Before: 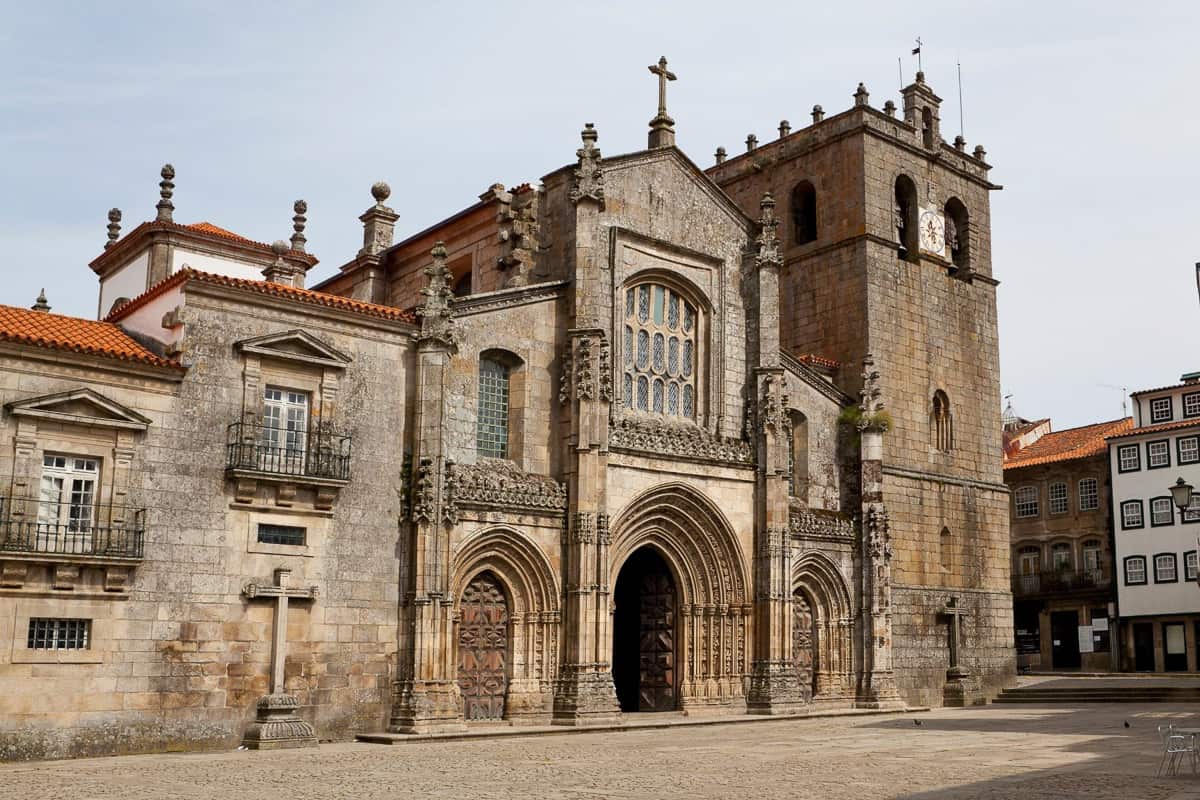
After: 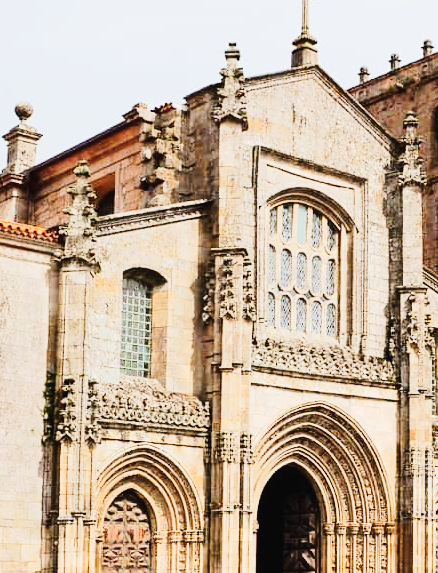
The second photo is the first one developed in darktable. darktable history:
tone equalizer: -7 EV 0.164 EV, -6 EV 0.577 EV, -5 EV 1.14 EV, -4 EV 1.31 EV, -3 EV 1.17 EV, -2 EV 0.6 EV, -1 EV 0.157 EV, edges refinement/feathering 500, mask exposure compensation -1.57 EV, preserve details no
exposure: black level correction -0.003, exposure 0.041 EV, compensate exposure bias true, compensate highlight preservation false
tone curve: curves: ch0 [(0, 0) (0.114, 0.083) (0.291, 0.3) (0.447, 0.535) (0.602, 0.712) (0.772, 0.864) (0.999, 0.978)]; ch1 [(0, 0) (0.389, 0.352) (0.458, 0.433) (0.486, 0.474) (0.509, 0.505) (0.535, 0.541) (0.555, 0.557) (0.677, 0.724) (1, 1)]; ch2 [(0, 0) (0.369, 0.388) (0.449, 0.431) (0.501, 0.5) (0.528, 0.552) (0.561, 0.596) (0.697, 0.721) (1, 1)], preserve colors none
crop and rotate: left 29.807%, top 10.23%, right 33.691%, bottom 18.135%
